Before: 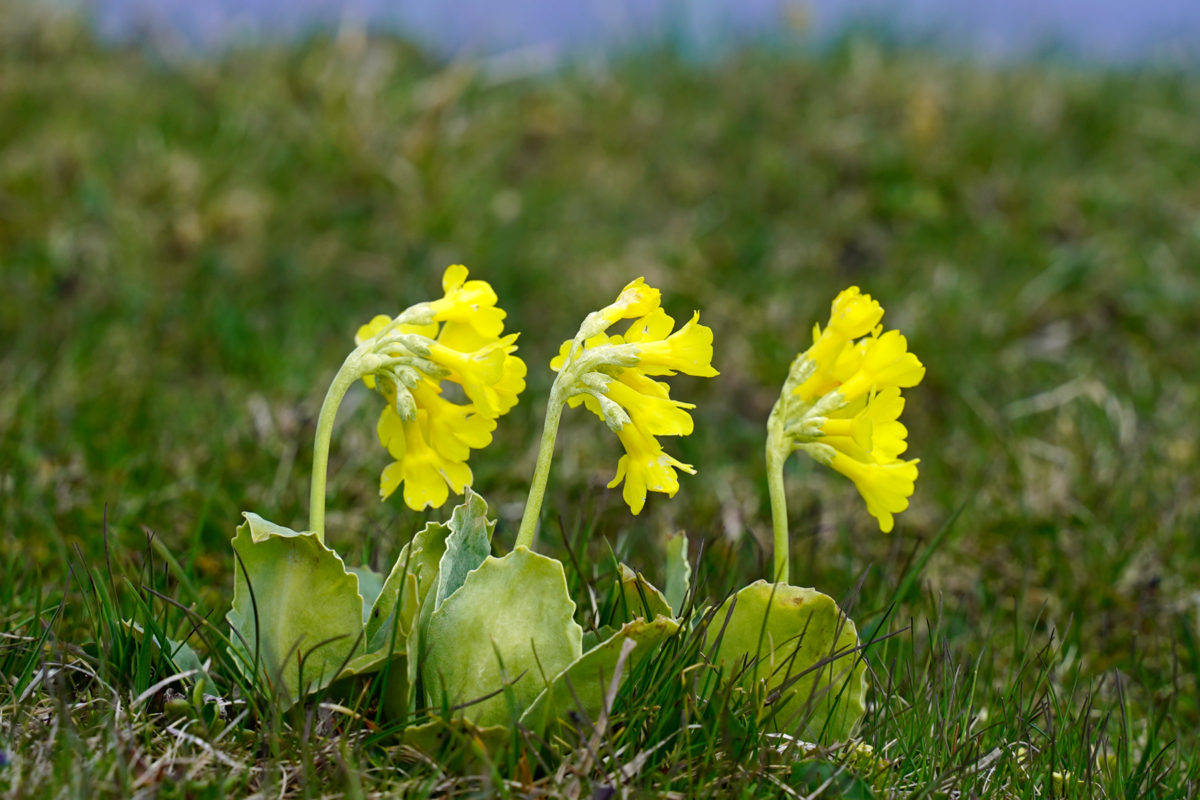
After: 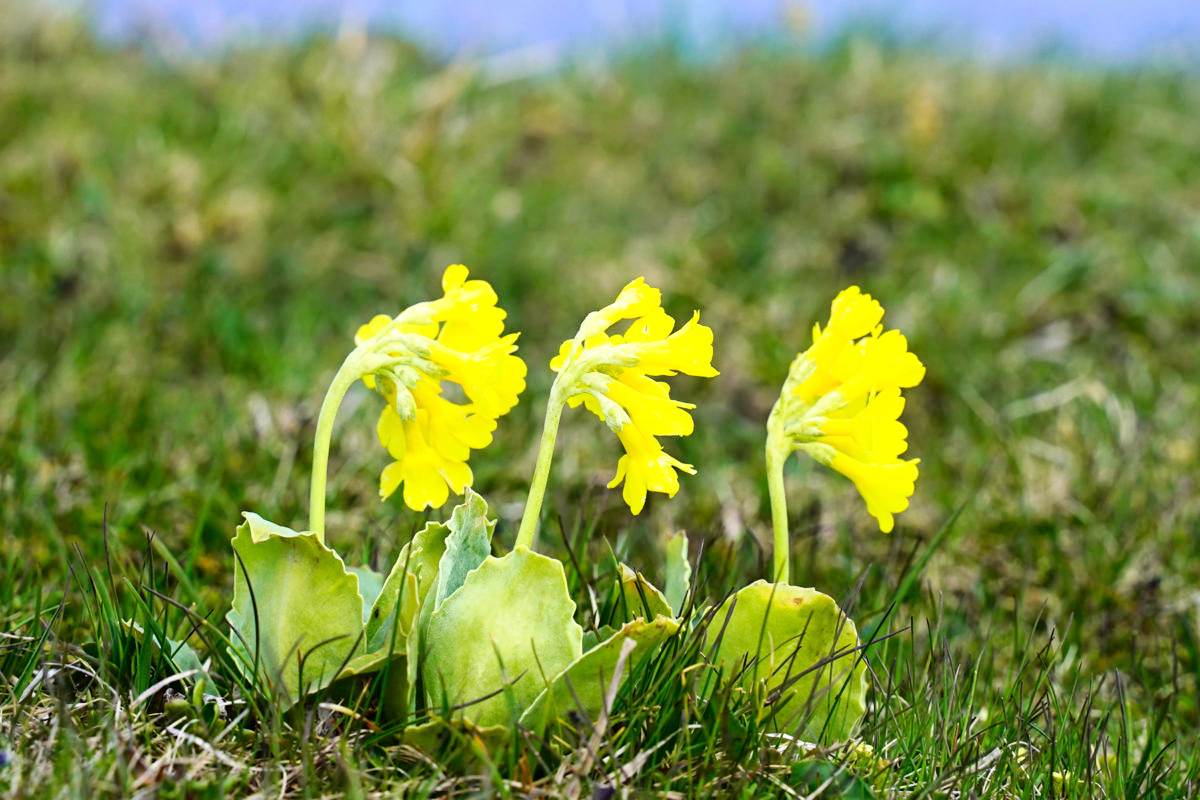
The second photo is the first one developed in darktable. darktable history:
base curve: curves: ch0 [(0, 0) (0.028, 0.03) (0.121, 0.232) (0.46, 0.748) (0.859, 0.968) (1, 1)]
exposure: exposure 0.131 EV, compensate highlight preservation false
